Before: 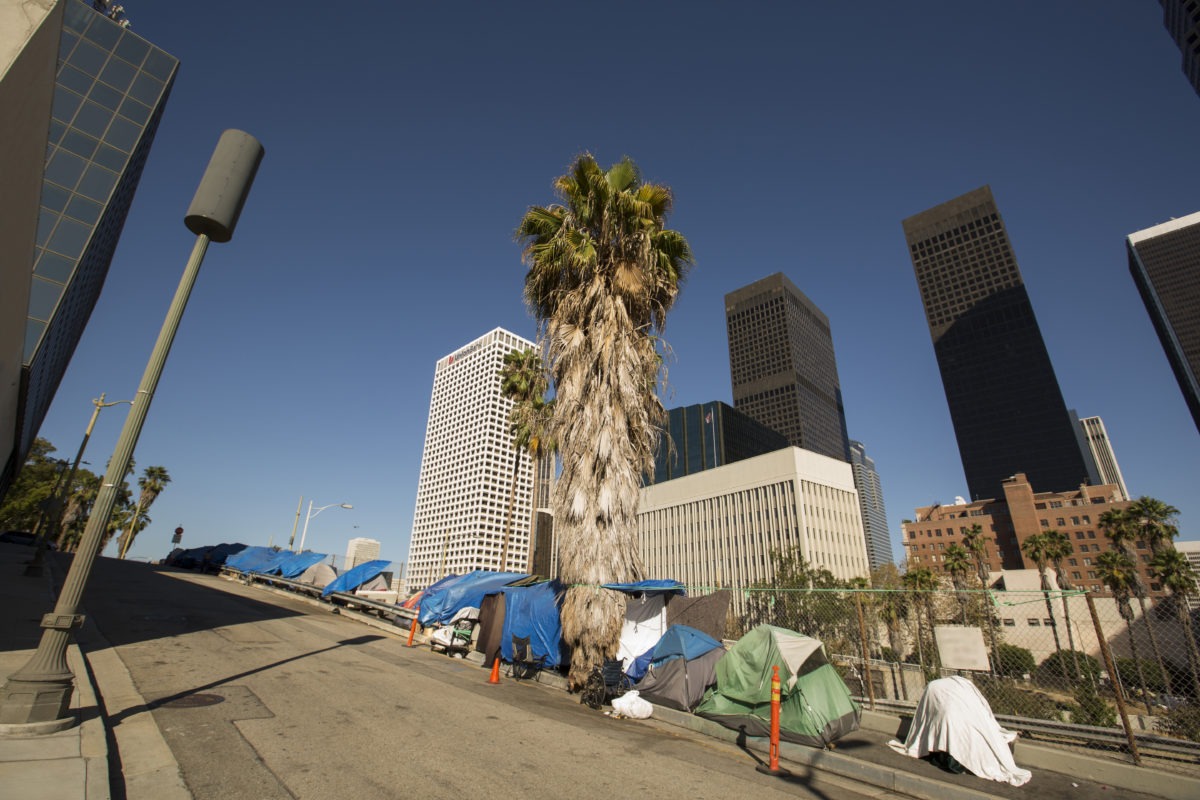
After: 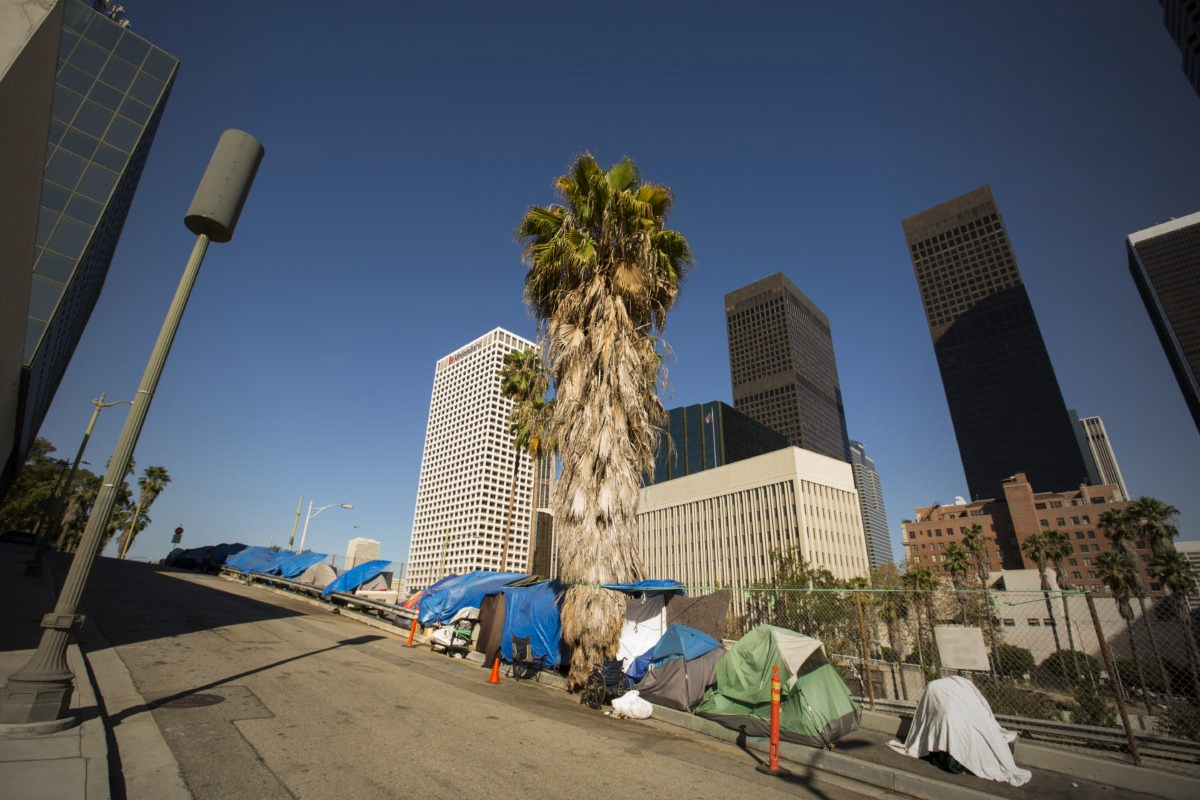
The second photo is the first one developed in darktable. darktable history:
contrast brightness saturation: contrast 0.04, saturation 0.16
vignetting: fall-off start 72.14%, fall-off radius 108.07%, brightness -0.713, saturation -0.488, center (-0.054, -0.359), width/height ratio 0.729
